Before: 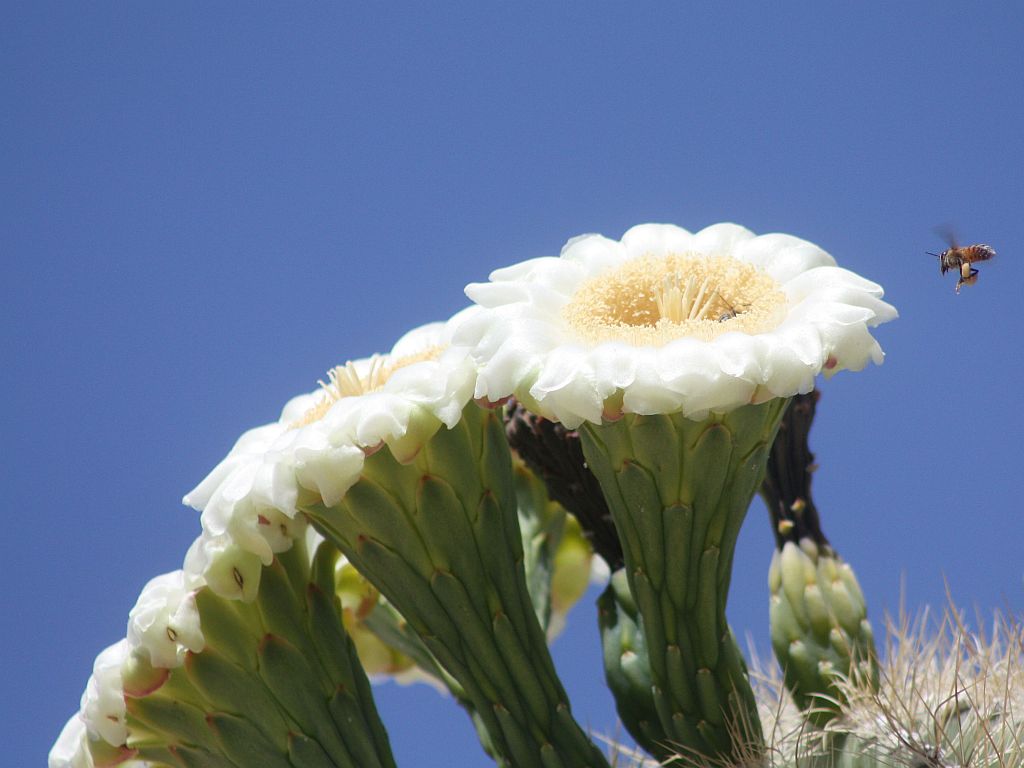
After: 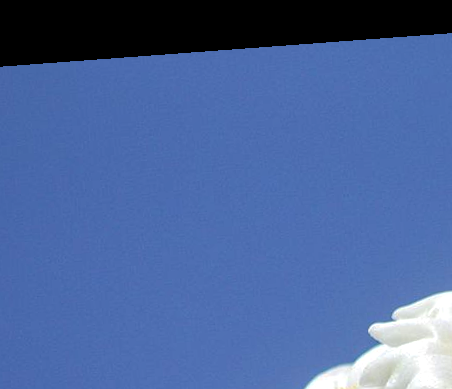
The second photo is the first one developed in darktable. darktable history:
local contrast: detail 130%
rotate and perspective: rotation -4.25°, automatic cropping off
crop and rotate: left 10.817%, top 0.062%, right 47.194%, bottom 53.626%
haze removal: compatibility mode true, adaptive false
shadows and highlights: on, module defaults
